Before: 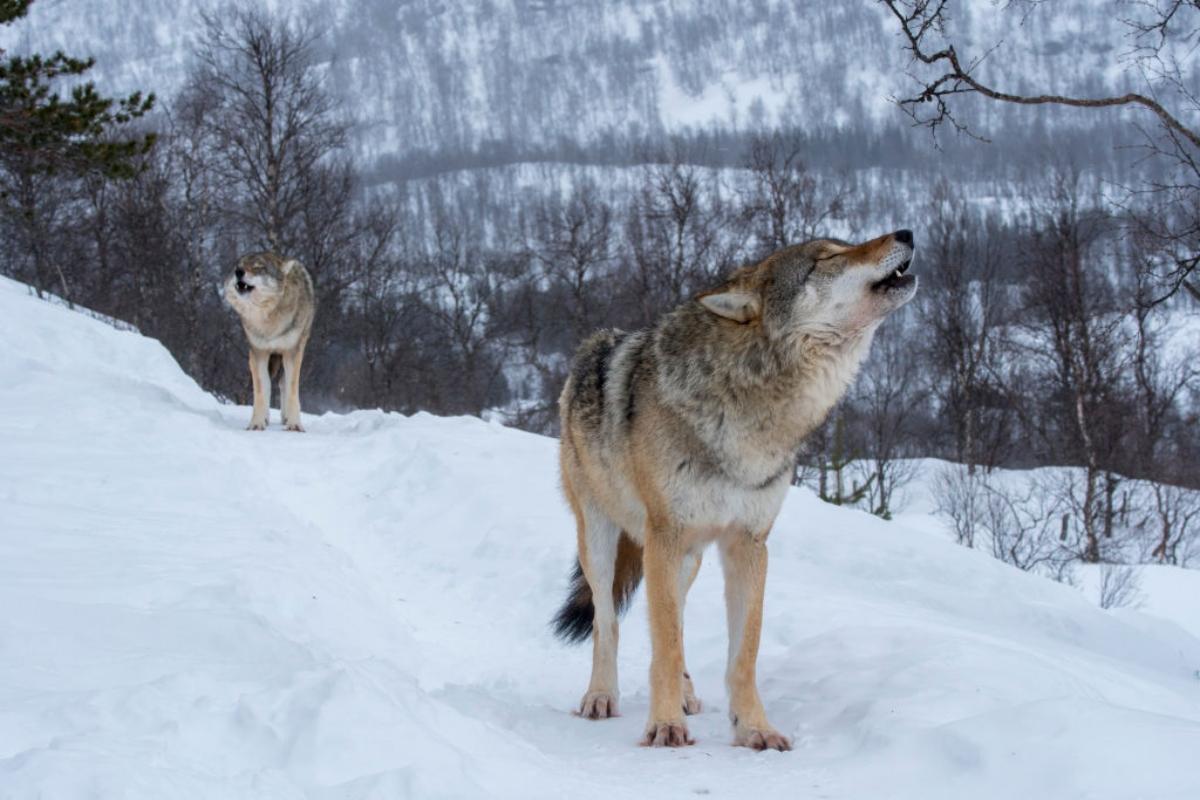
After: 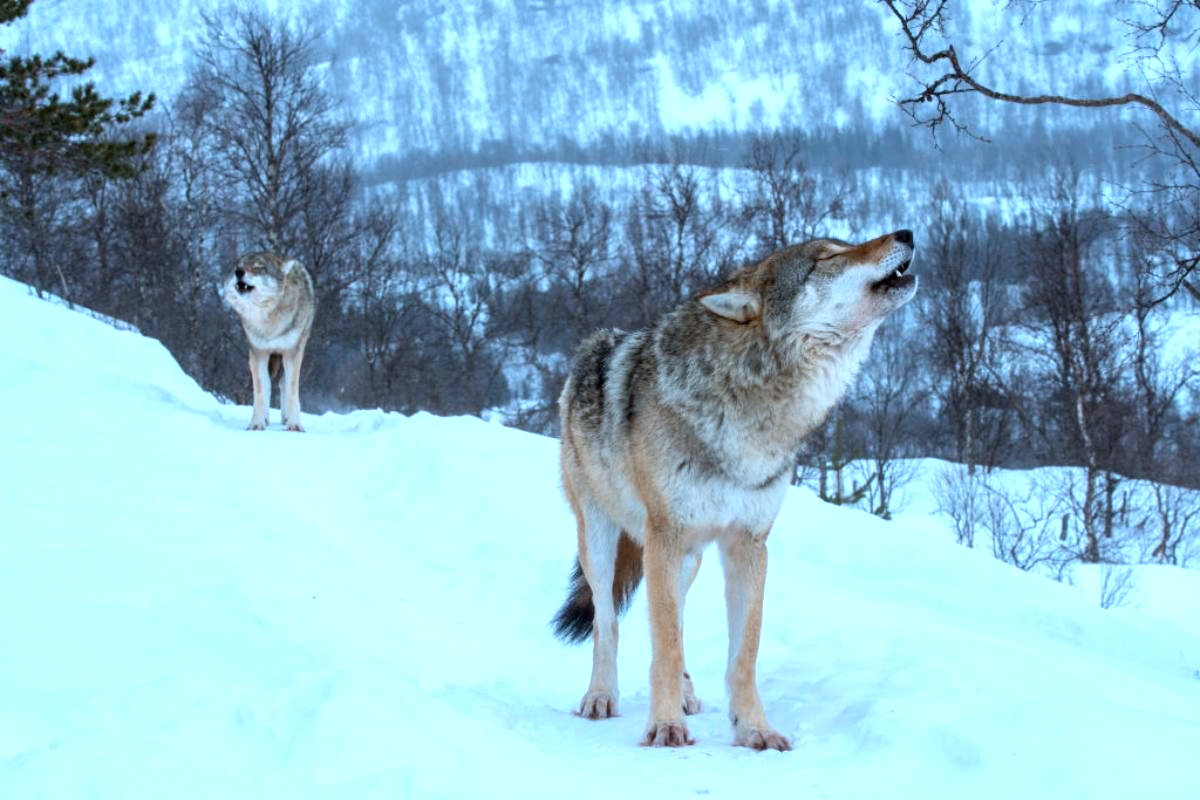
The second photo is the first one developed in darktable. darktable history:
exposure: black level correction 0, exposure 0.6 EV, compensate highlight preservation false
color correction: highlights a* -9.78, highlights b* -21.36
local contrast: mode bilateral grid, contrast 20, coarseness 50, detail 119%, midtone range 0.2
